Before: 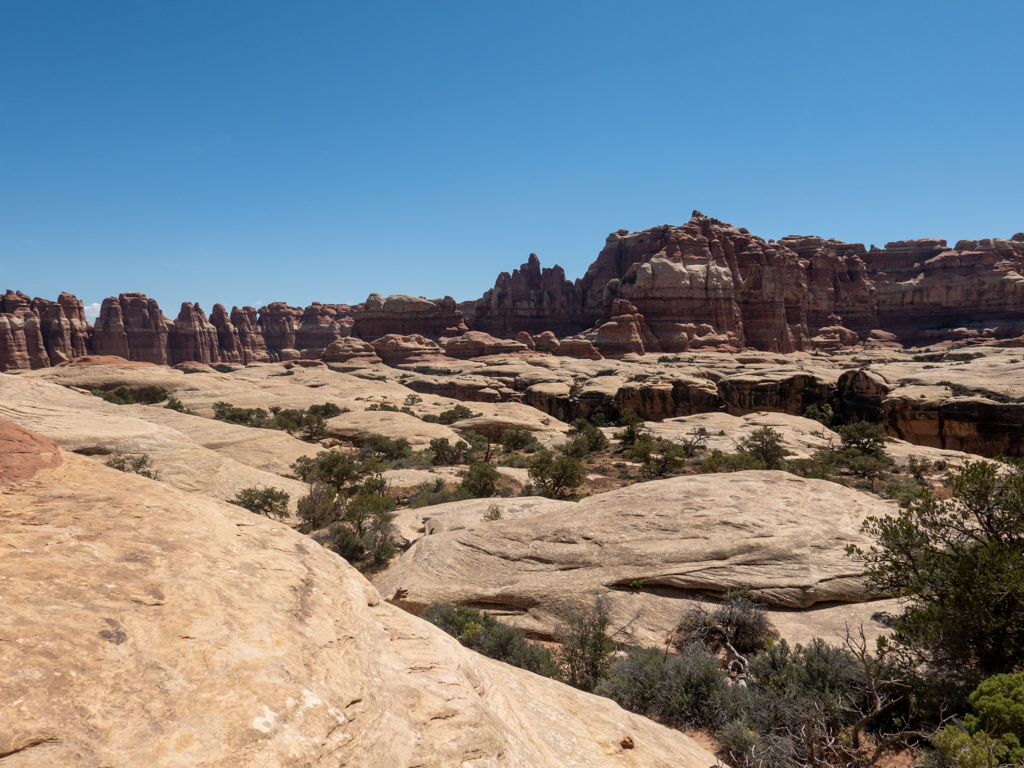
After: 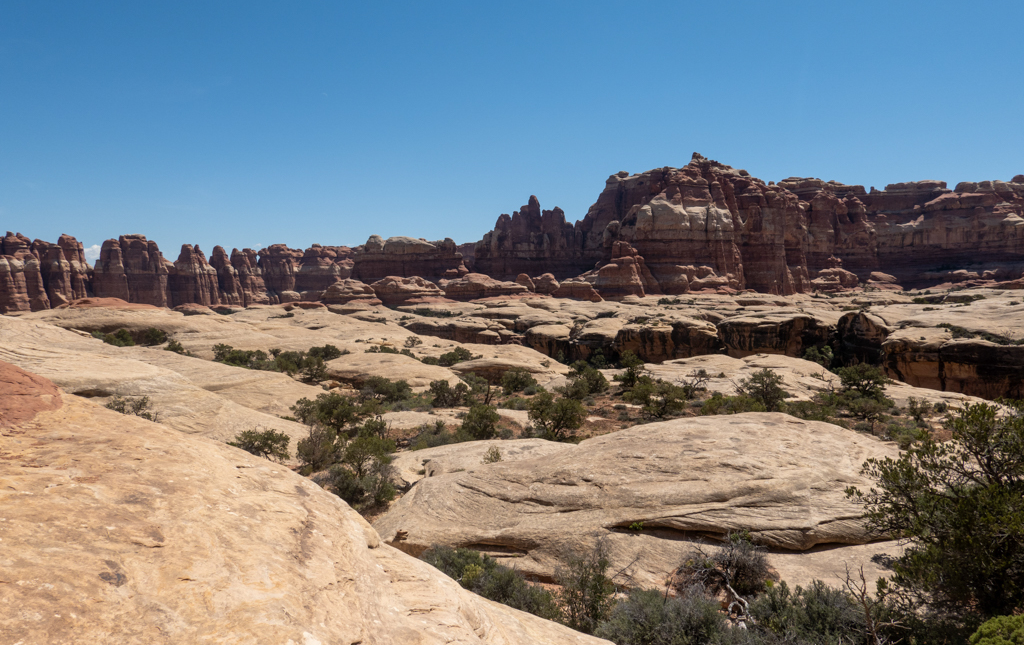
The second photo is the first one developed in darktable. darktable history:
crop: top 7.567%, bottom 8.328%
